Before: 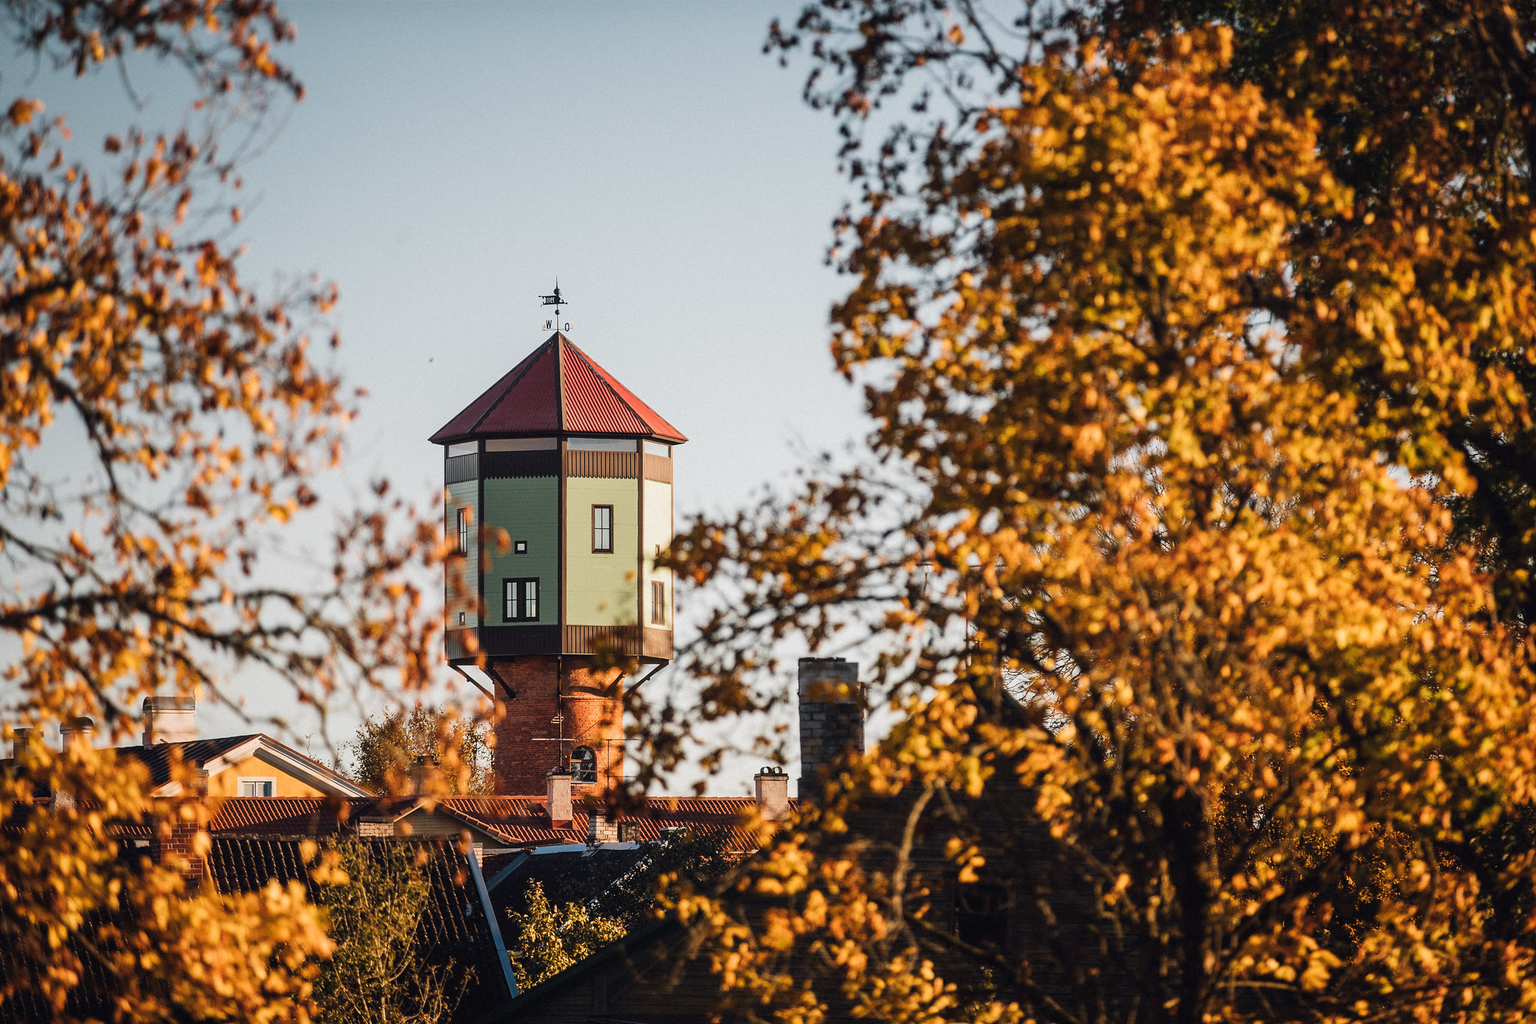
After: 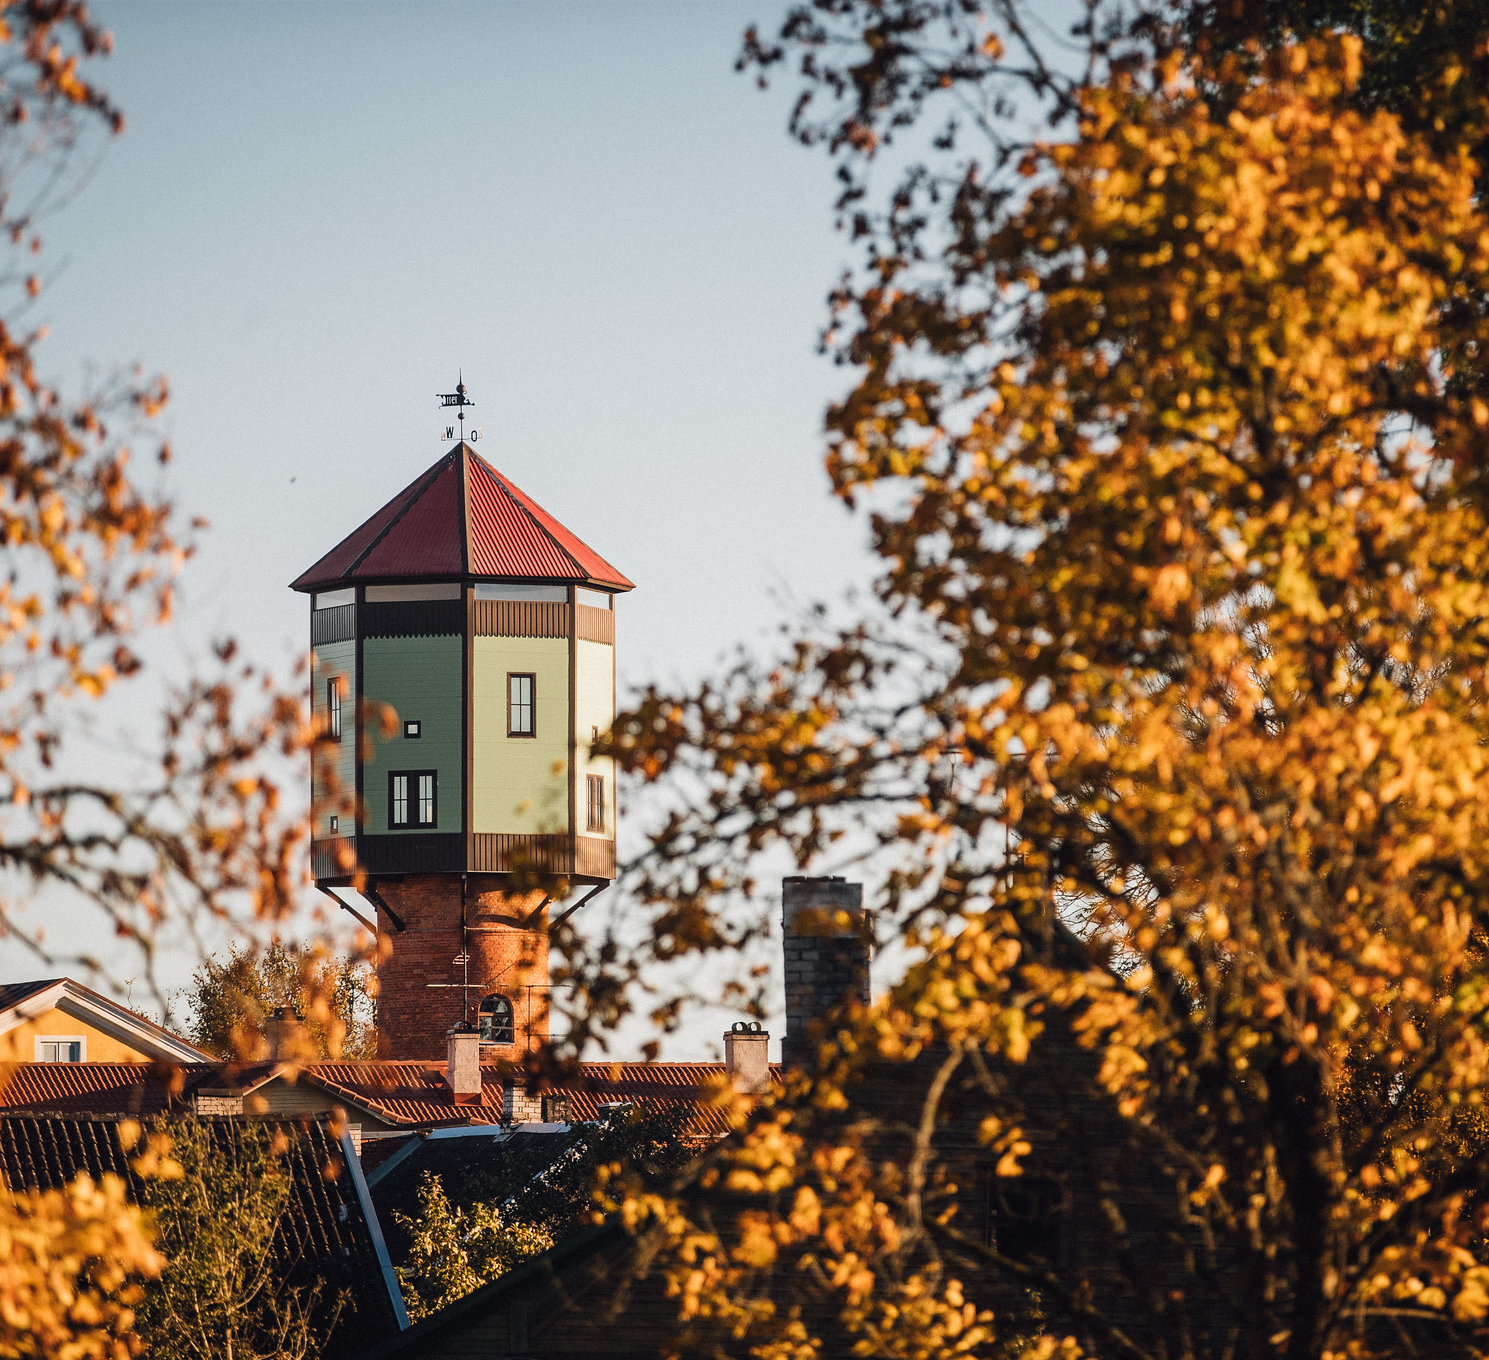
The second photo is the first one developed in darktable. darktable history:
crop: left 13.81%, right 13.457%
